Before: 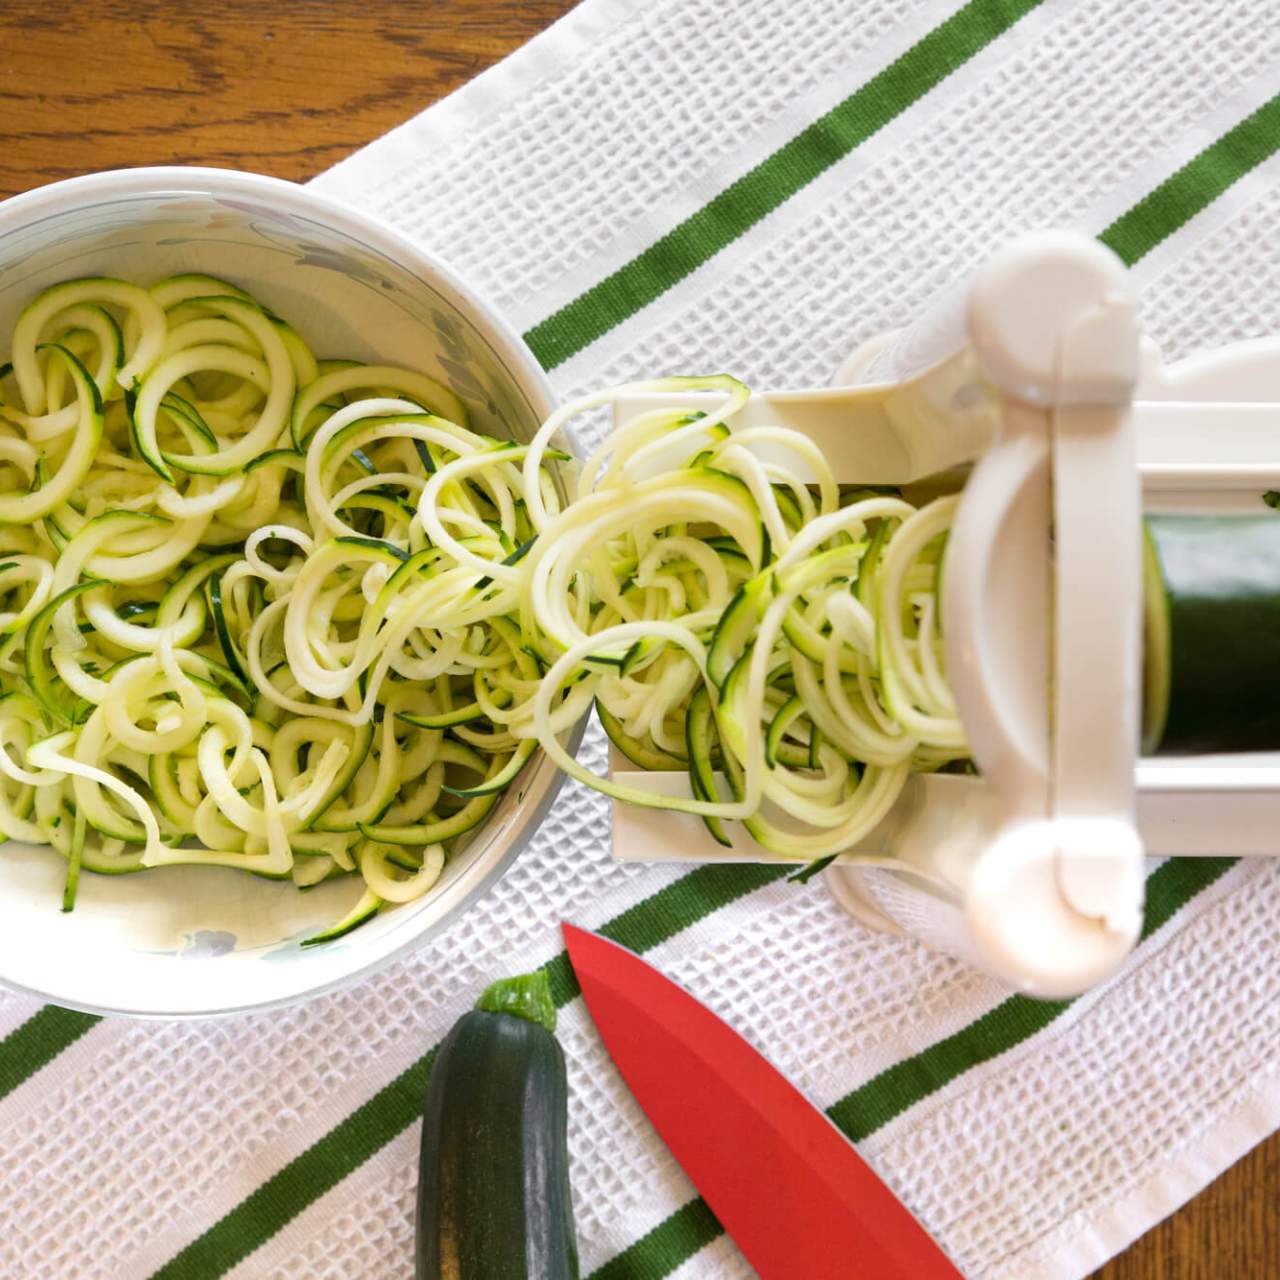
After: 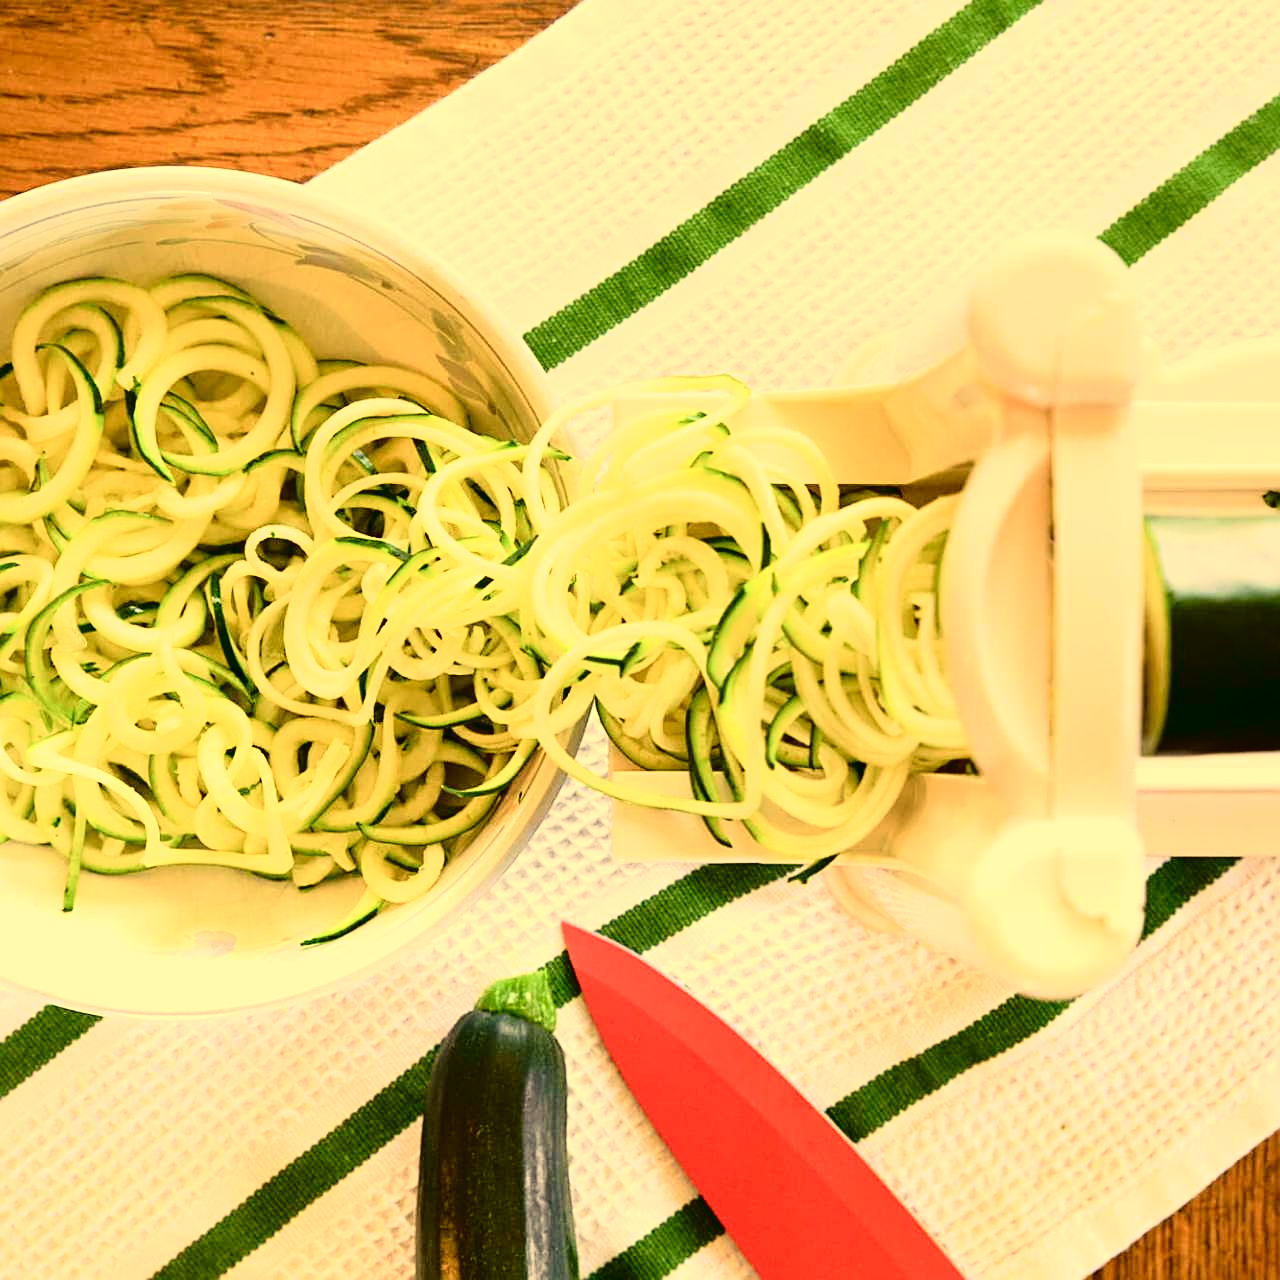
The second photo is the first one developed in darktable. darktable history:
exposure: exposure 0.2 EV, compensate highlight preservation false
white balance: red 1.123, blue 0.83
tone curve: curves: ch0 [(0, 0.022) (0.177, 0.086) (0.392, 0.438) (0.704, 0.844) (0.858, 0.938) (1, 0.981)]; ch1 [(0, 0) (0.402, 0.36) (0.476, 0.456) (0.498, 0.497) (0.518, 0.521) (0.58, 0.598) (0.619, 0.65) (0.692, 0.737) (1, 1)]; ch2 [(0, 0) (0.415, 0.438) (0.483, 0.499) (0.503, 0.503) (0.526, 0.532) (0.563, 0.604) (0.626, 0.697) (0.699, 0.753) (0.997, 0.858)], color space Lab, independent channels
sharpen: on, module defaults
